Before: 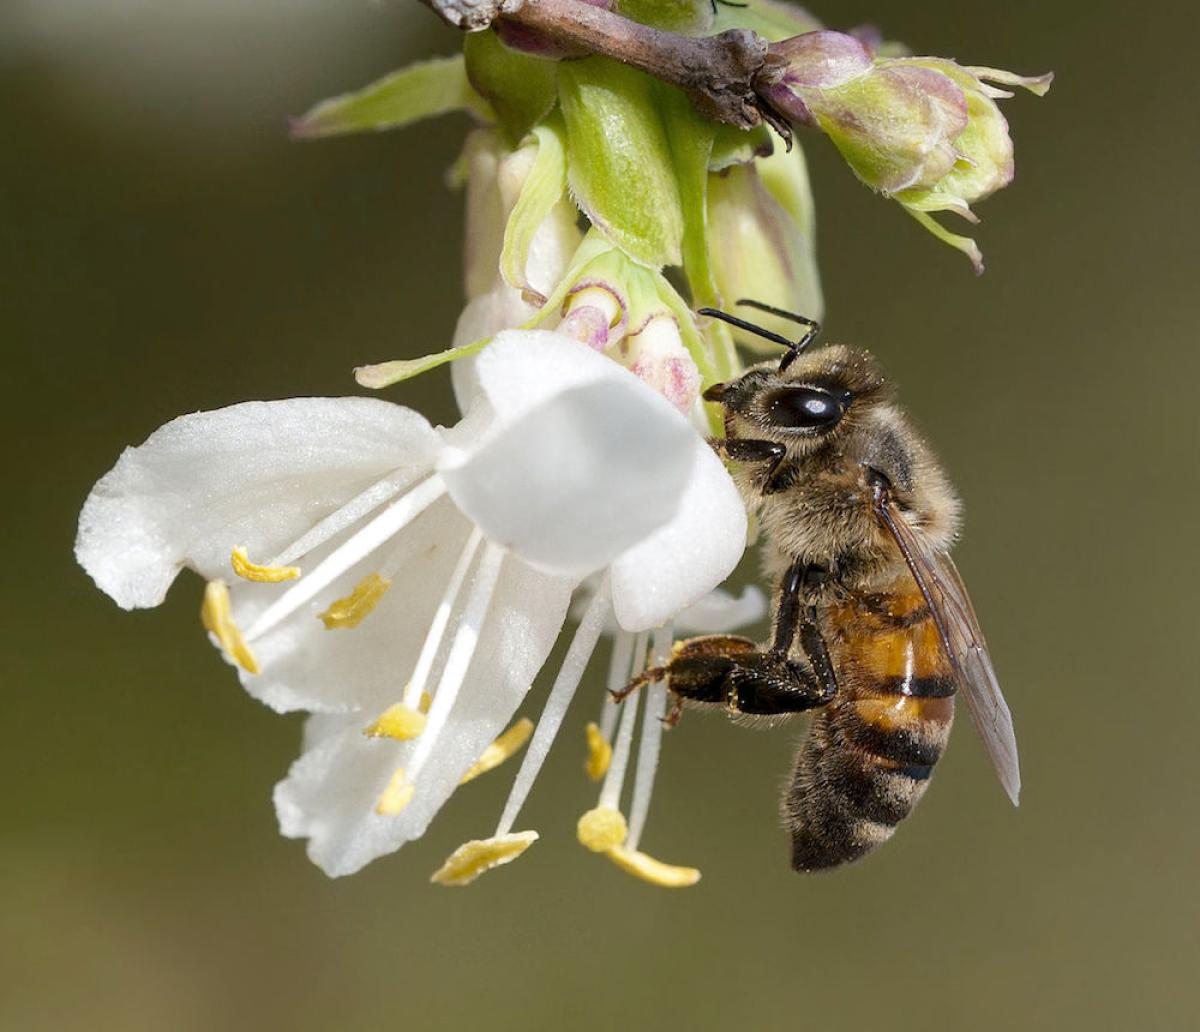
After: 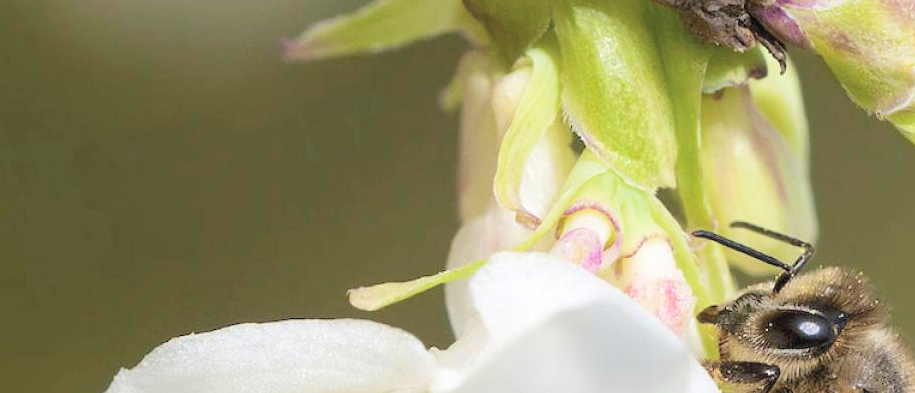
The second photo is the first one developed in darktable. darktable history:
white balance: emerald 1
velvia: on, module defaults
contrast brightness saturation: brightness 0.28
crop: left 0.579%, top 7.627%, right 23.167%, bottom 54.275%
